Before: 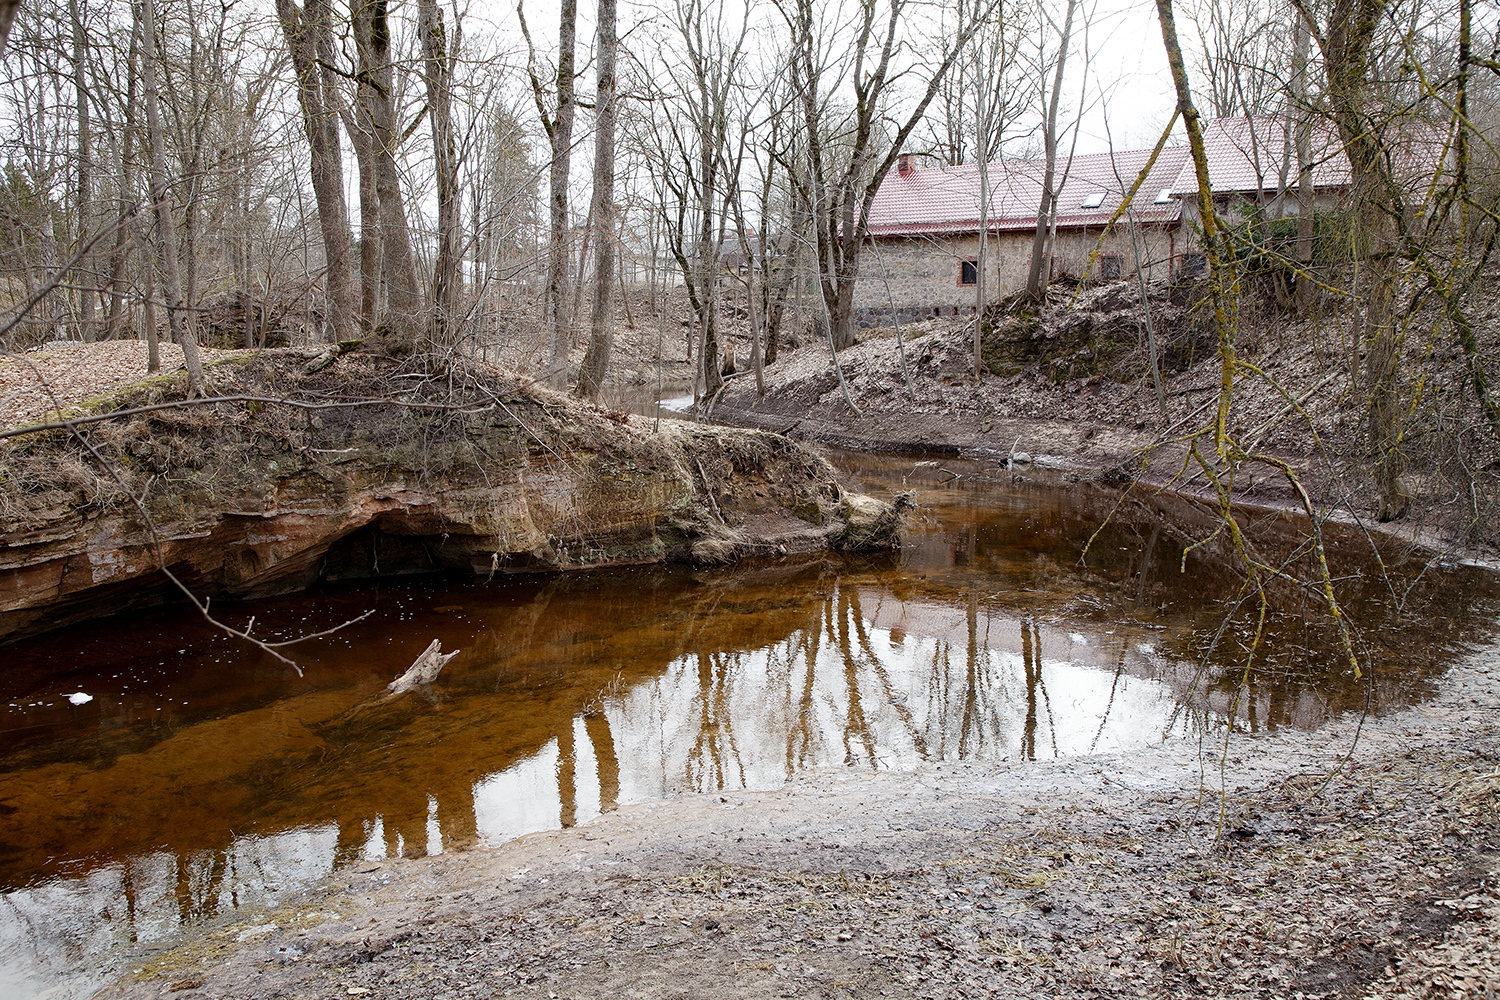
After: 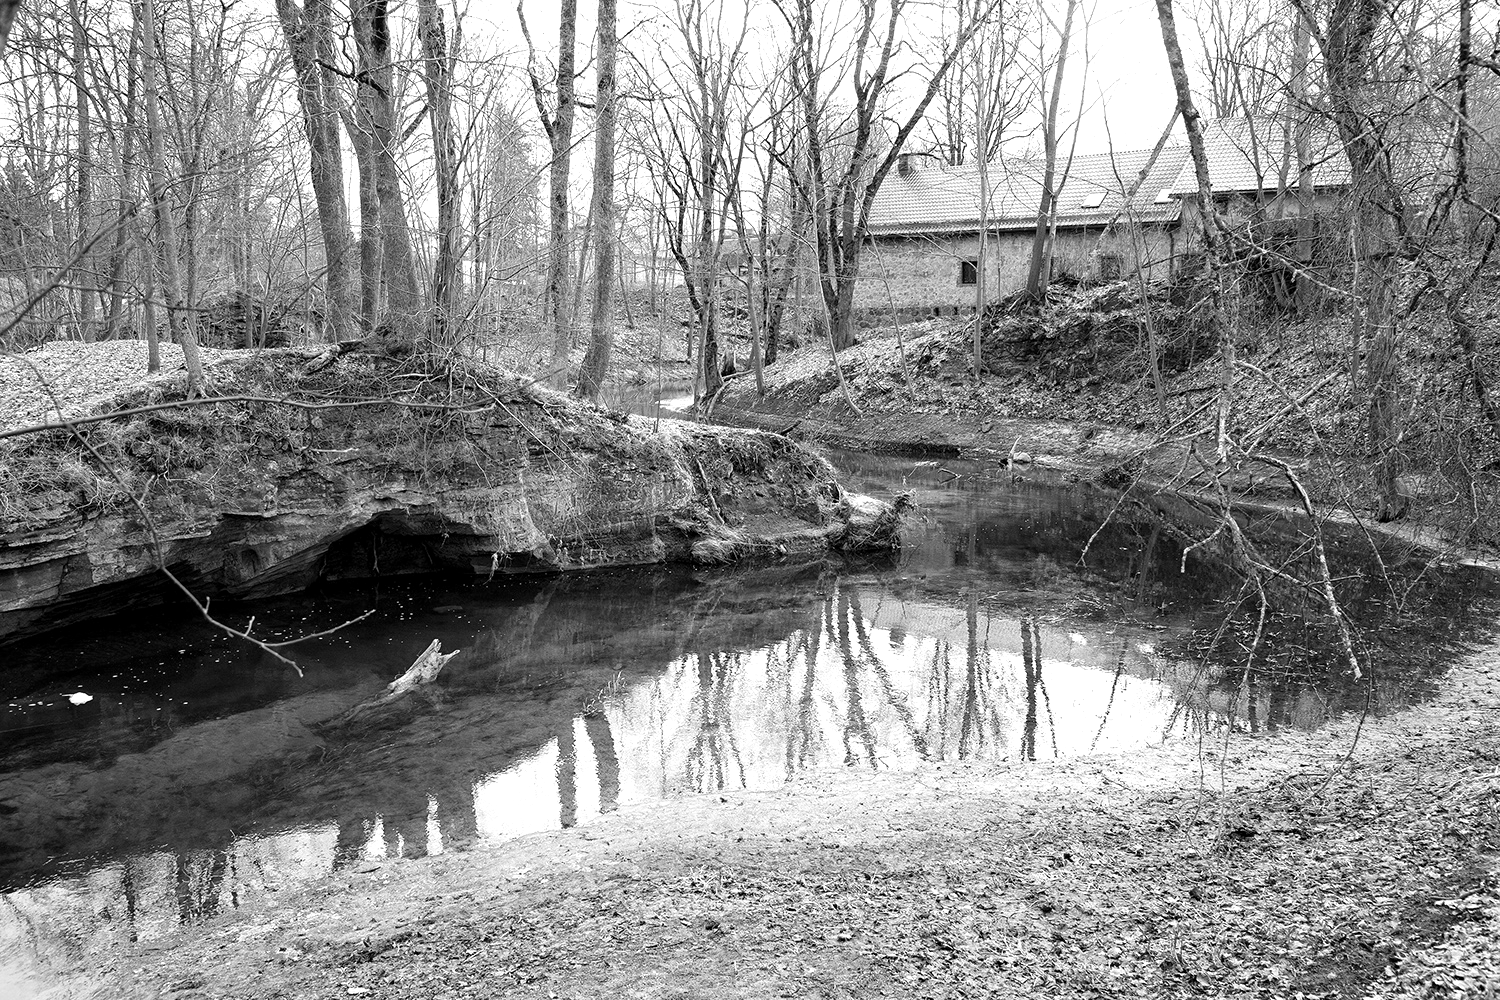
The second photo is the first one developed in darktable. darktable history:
exposure: black level correction 0.001, exposure 0.5 EV, compensate exposure bias true, compensate highlight preservation false
monochrome: a -6.99, b 35.61, size 1.4
color zones: curves: ch0 [(0.004, 0.306) (0.107, 0.448) (0.252, 0.656) (0.41, 0.398) (0.595, 0.515) (0.768, 0.628)]; ch1 [(0.07, 0.323) (0.151, 0.452) (0.252, 0.608) (0.346, 0.221) (0.463, 0.189) (0.61, 0.368) (0.735, 0.395) (0.921, 0.412)]; ch2 [(0, 0.476) (0.132, 0.512) (0.243, 0.512) (0.397, 0.48) (0.522, 0.376) (0.634, 0.536) (0.761, 0.46)]
